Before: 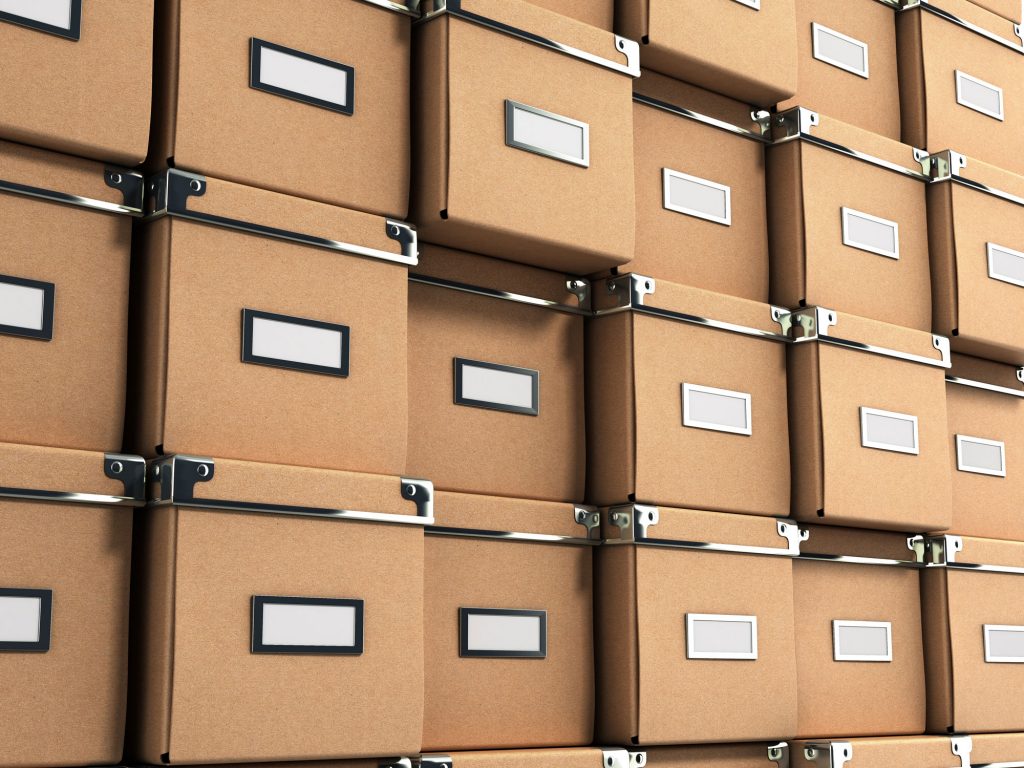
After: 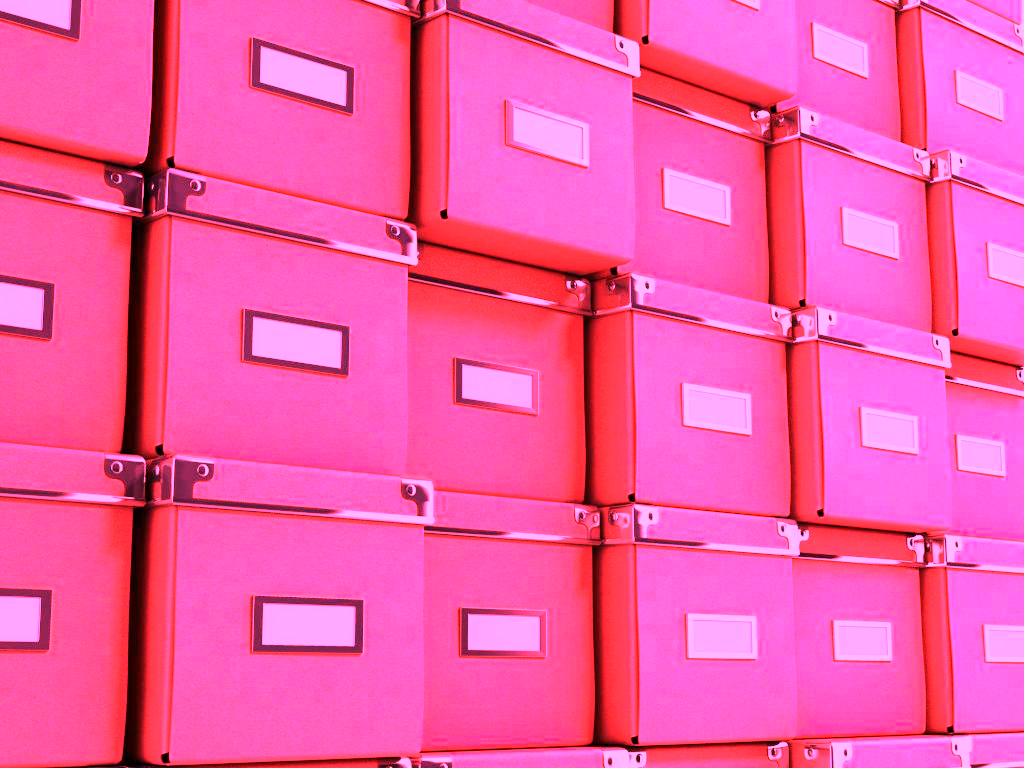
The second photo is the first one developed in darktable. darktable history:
white balance: red 4.26, blue 1.802
contrast brightness saturation: contrast 0.08, saturation 0.02
